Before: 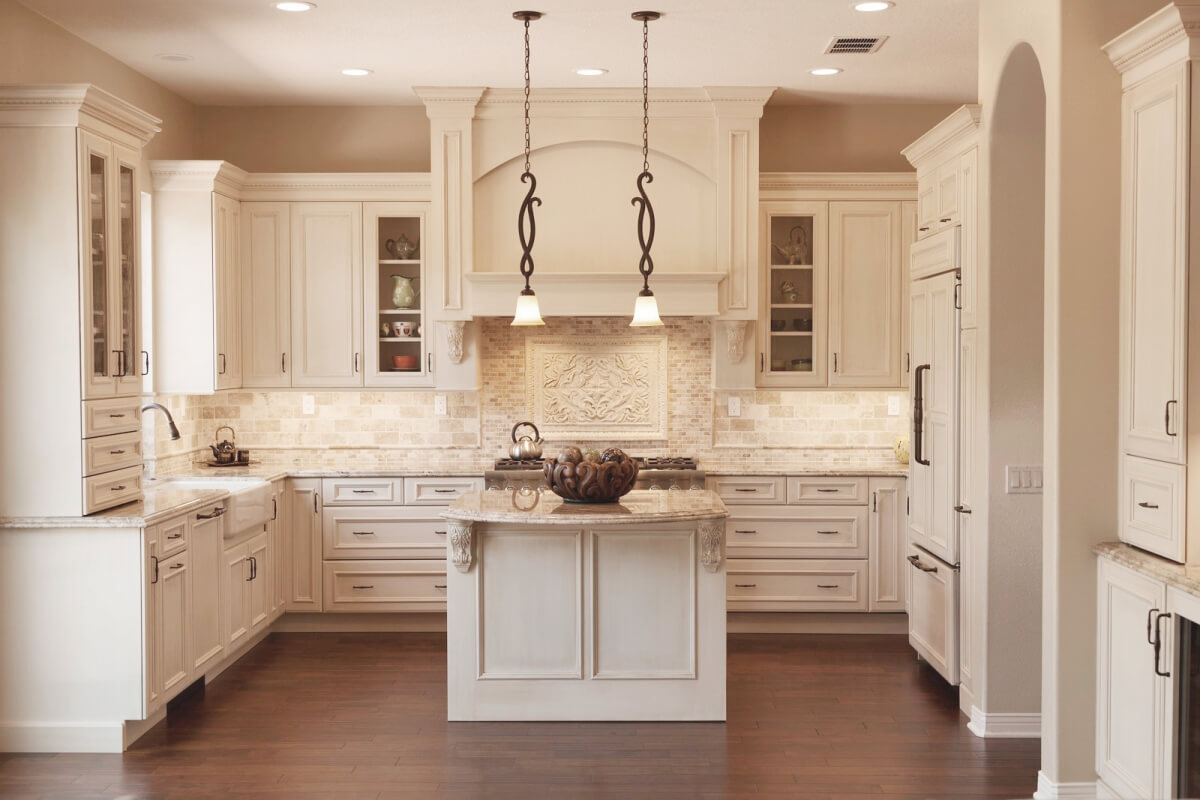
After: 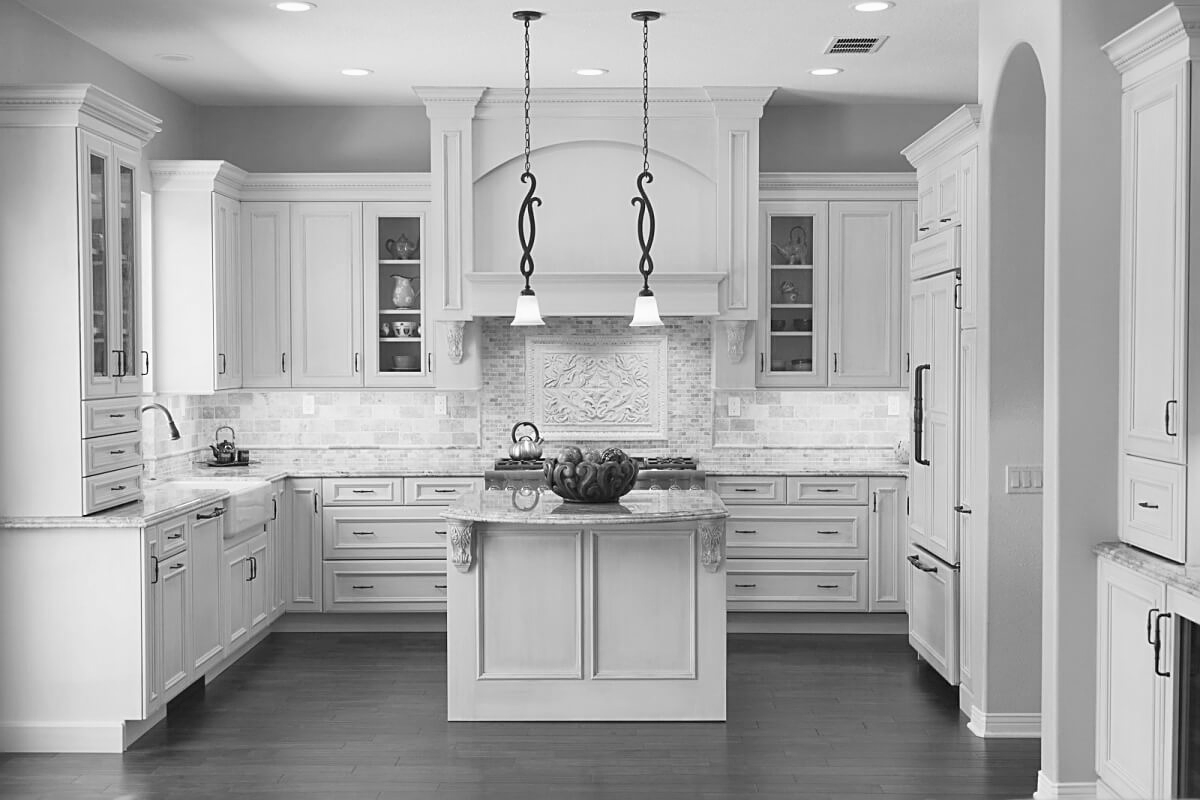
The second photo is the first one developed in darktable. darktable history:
velvia: strength 36.57%
color balance rgb: shadows lift › chroma 2%, shadows lift › hue 263°, highlights gain › chroma 8%, highlights gain › hue 84°, linear chroma grading › global chroma -15%, saturation formula JzAzBz (2021)
sharpen: on, module defaults
monochrome: on, module defaults
tone equalizer: -8 EV -0.55 EV
